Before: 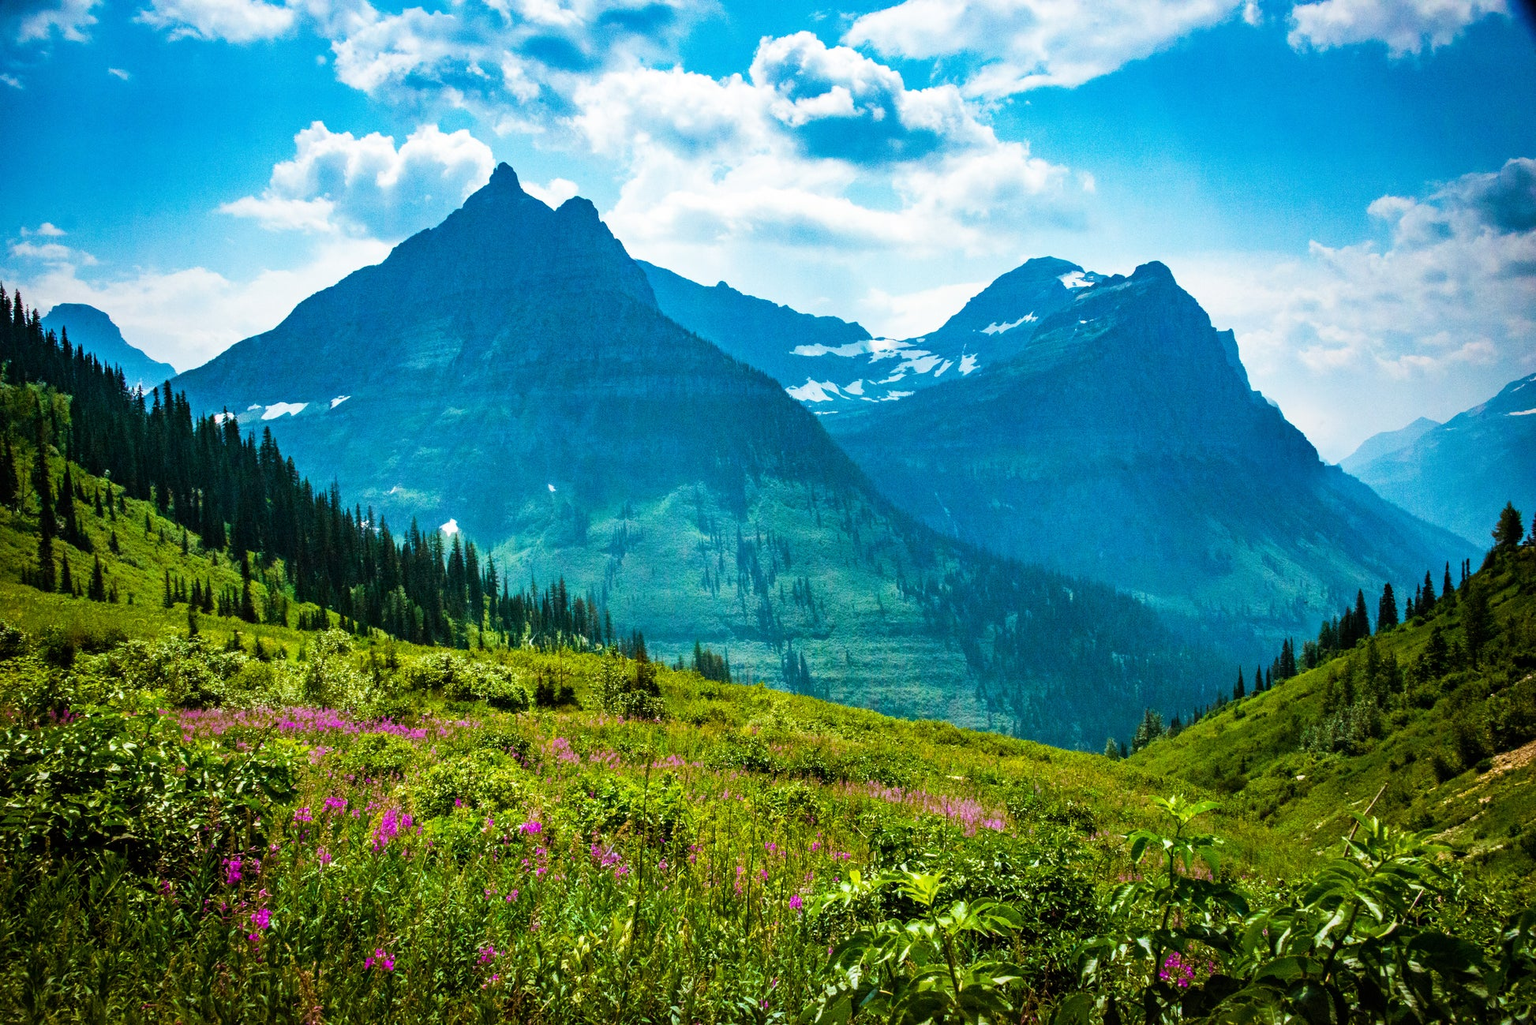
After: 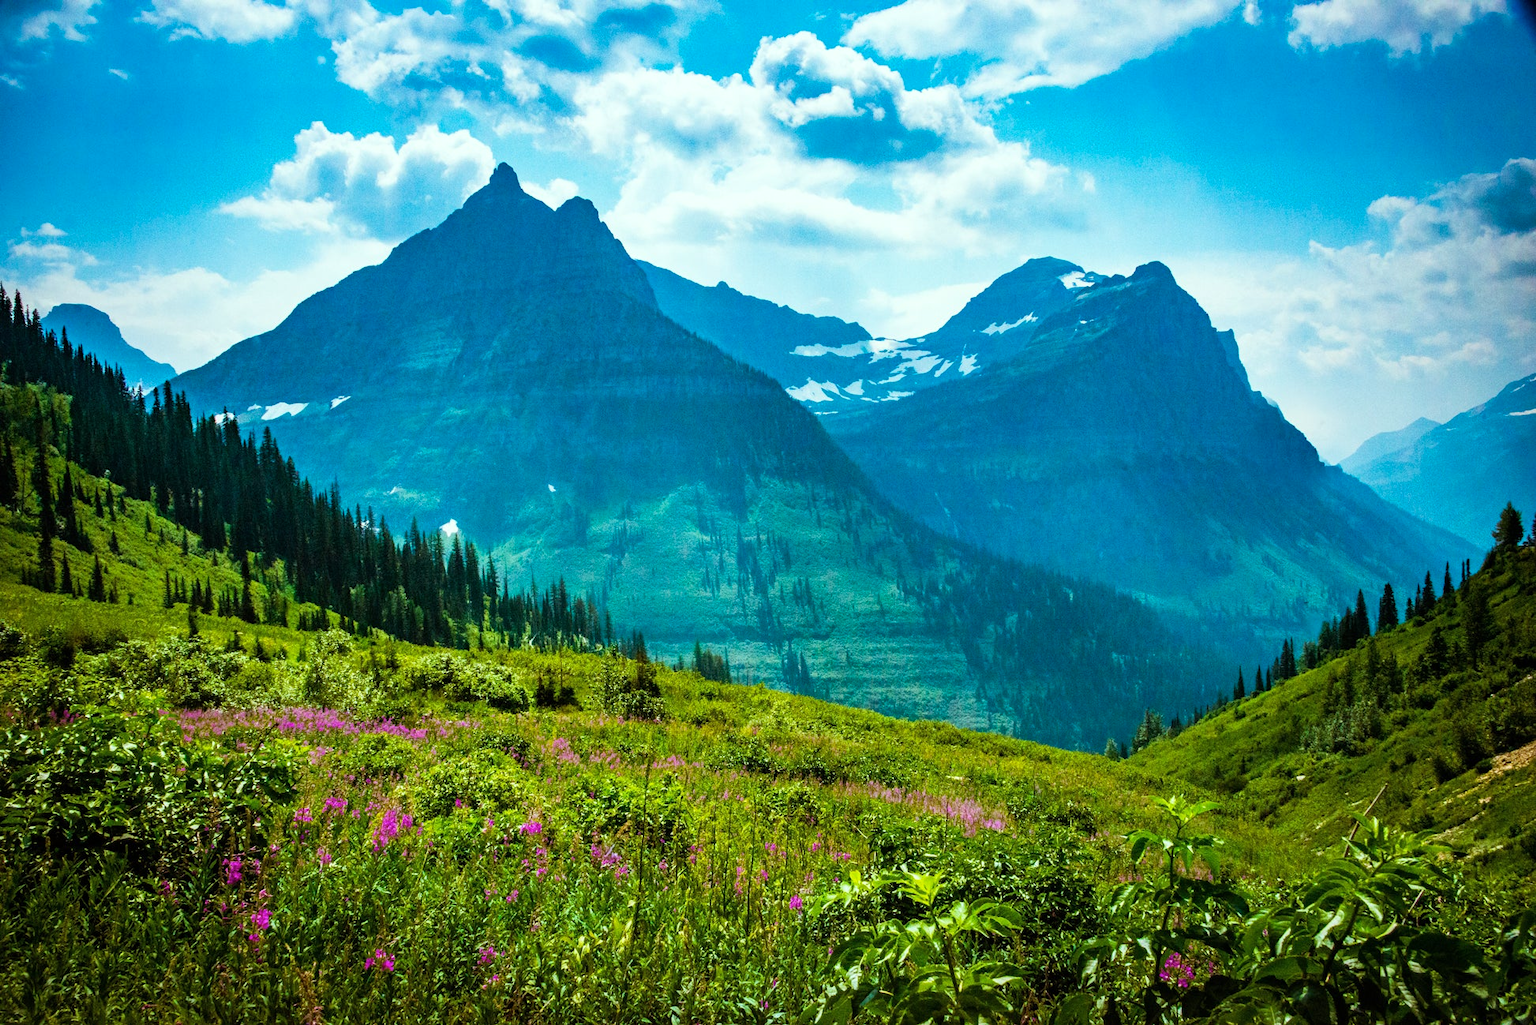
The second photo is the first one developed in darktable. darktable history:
color correction: highlights a* -6.76, highlights b* 0.531
